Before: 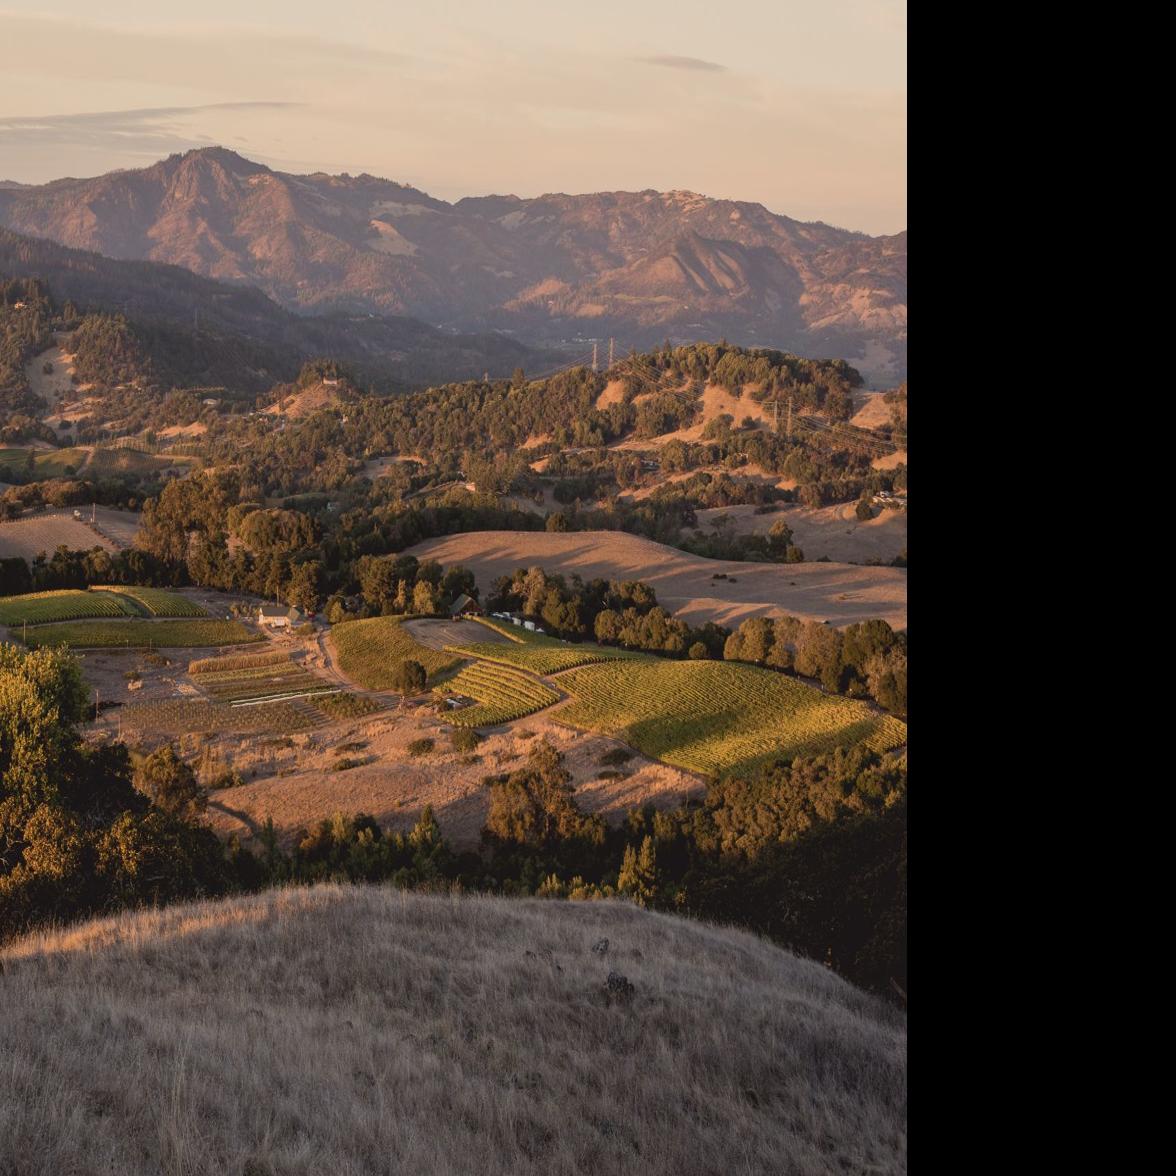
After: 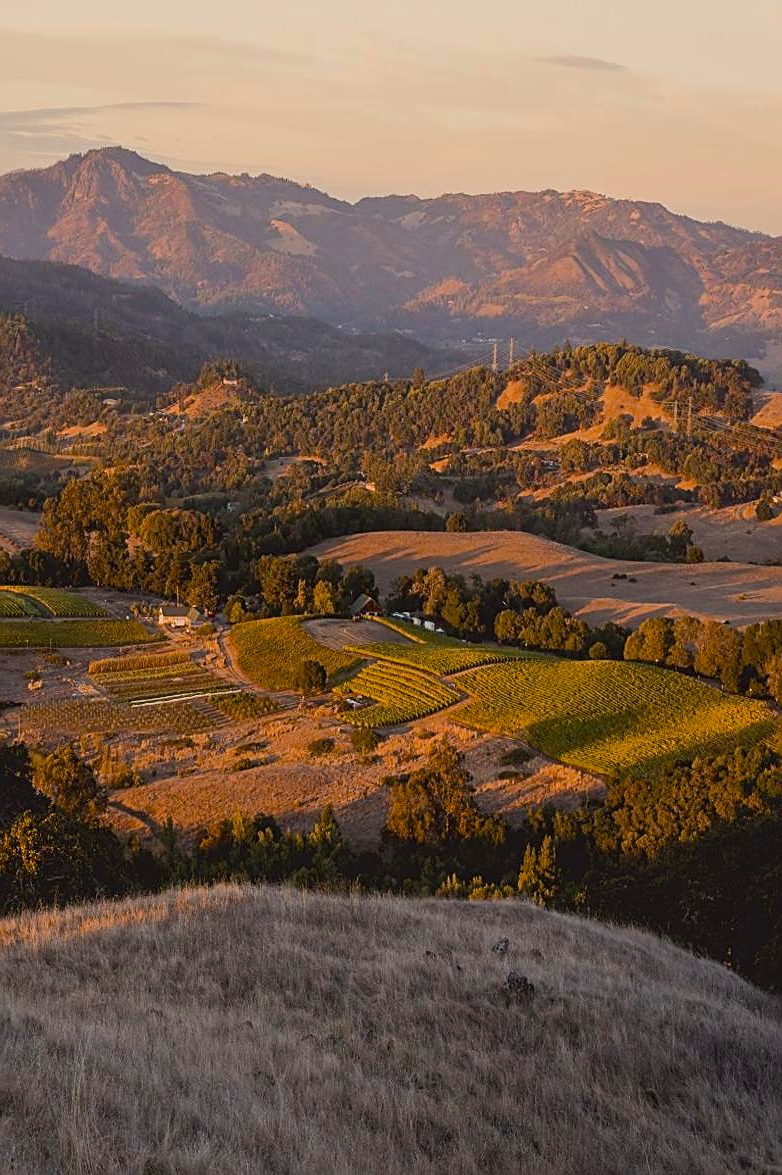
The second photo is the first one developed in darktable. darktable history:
sharpen: on, module defaults
color balance rgb: shadows lift › luminance -19.85%, perceptual saturation grading › global saturation 19.91%, perceptual brilliance grading › mid-tones 10.233%, perceptual brilliance grading › shadows 15.268%, global vibrance 10.235%, saturation formula JzAzBz (2021)
crop and rotate: left 8.549%, right 24.916%
